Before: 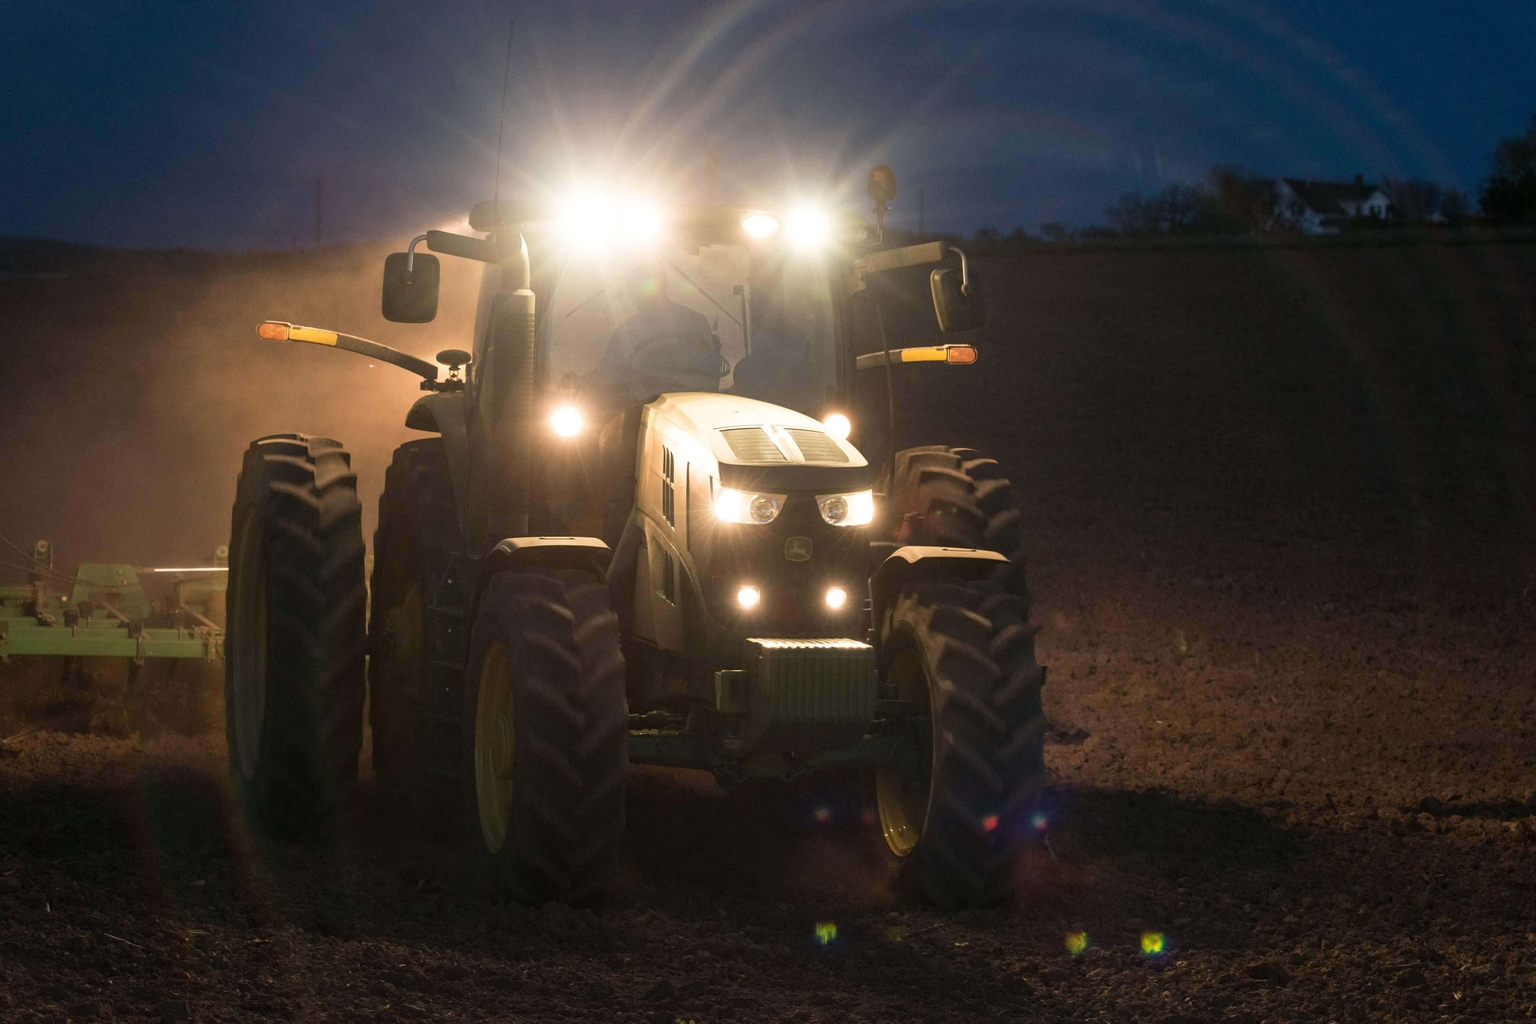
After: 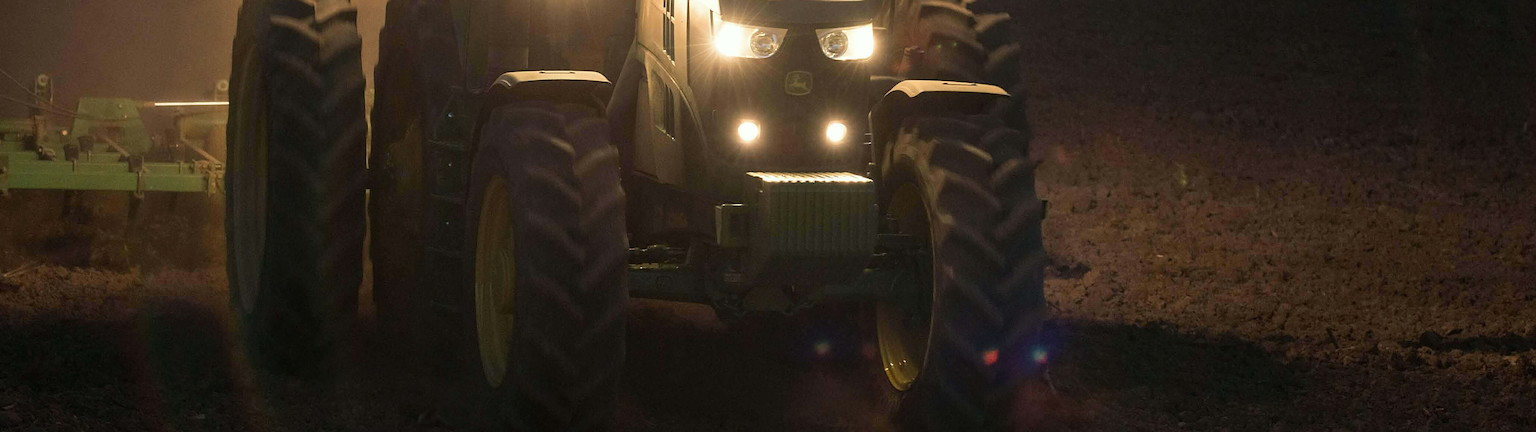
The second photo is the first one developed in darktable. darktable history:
vignetting: fall-off start 100%, brightness -0.282, width/height ratio 1.31
color correction: highlights a* -2.68, highlights b* 2.57
sharpen: on, module defaults
crop: top 45.551%, bottom 12.262%
